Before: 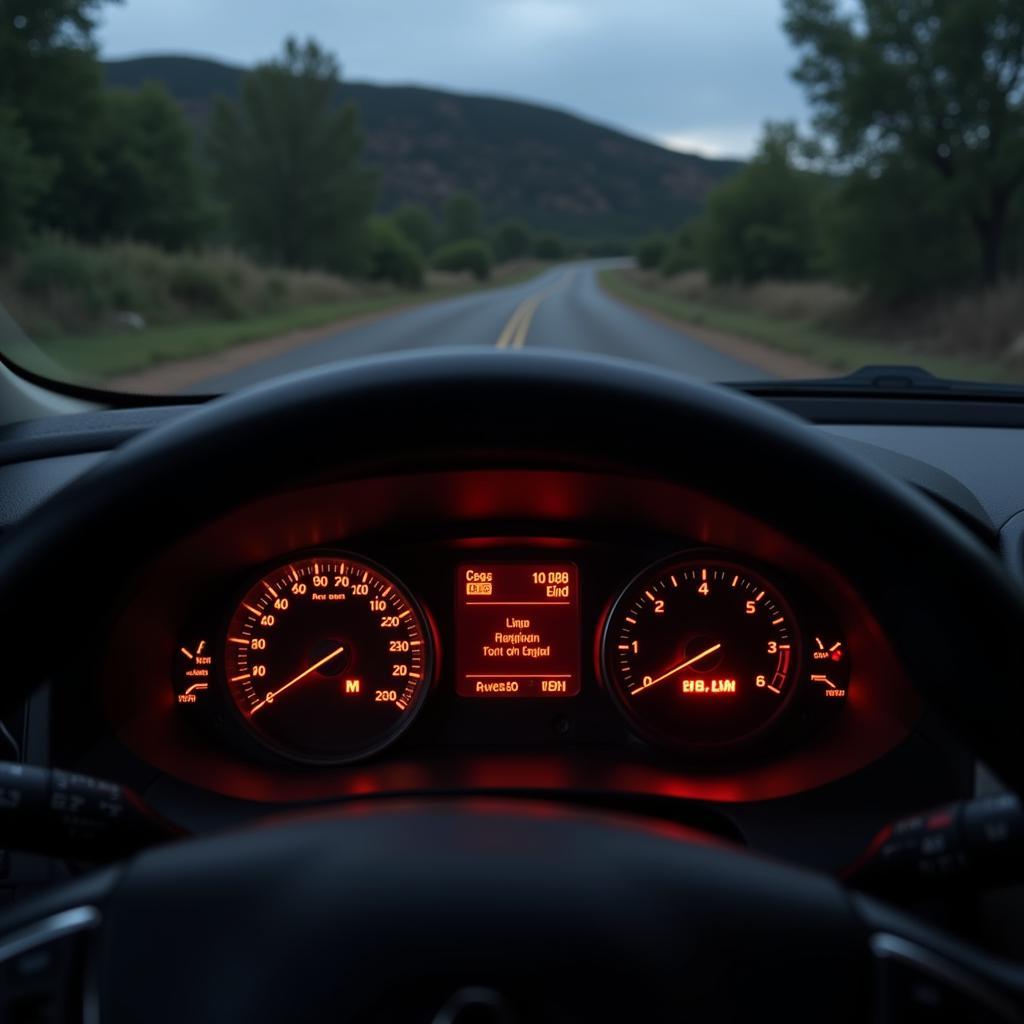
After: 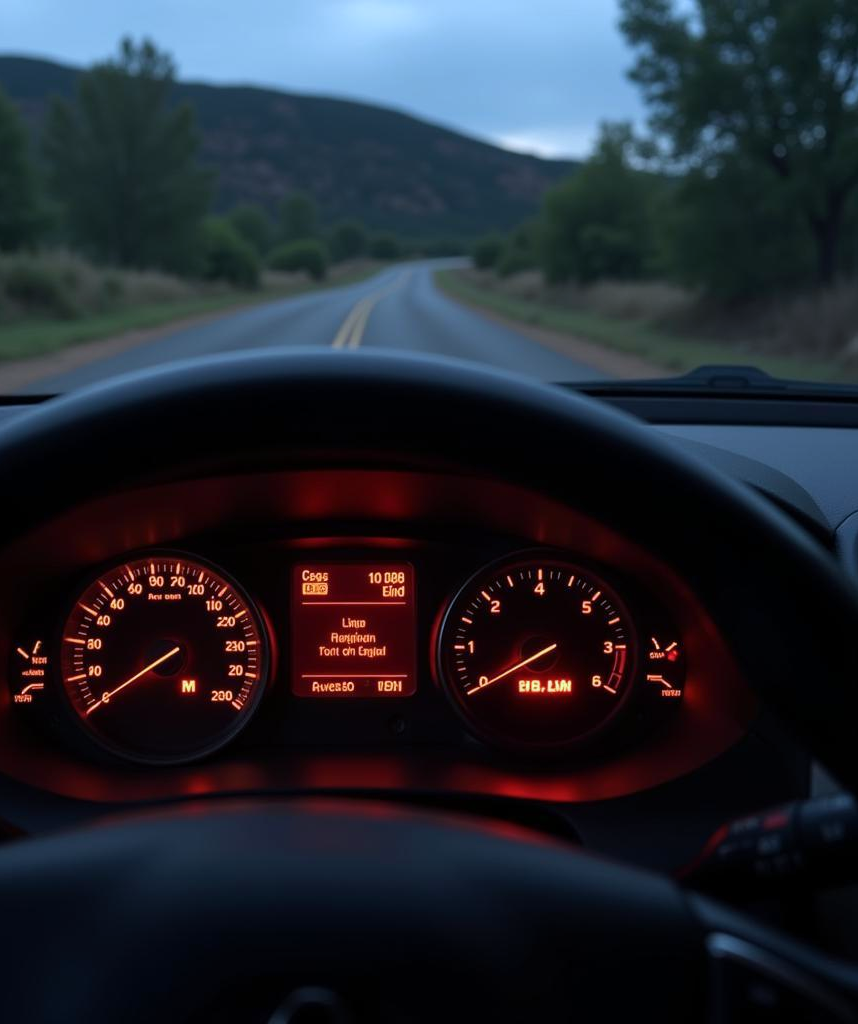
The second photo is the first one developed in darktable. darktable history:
crop: left 16.067%
color calibration: illuminant as shot in camera, x 0.369, y 0.376, temperature 4328.66 K
levels: mode automatic, levels [0.029, 0.545, 0.971]
